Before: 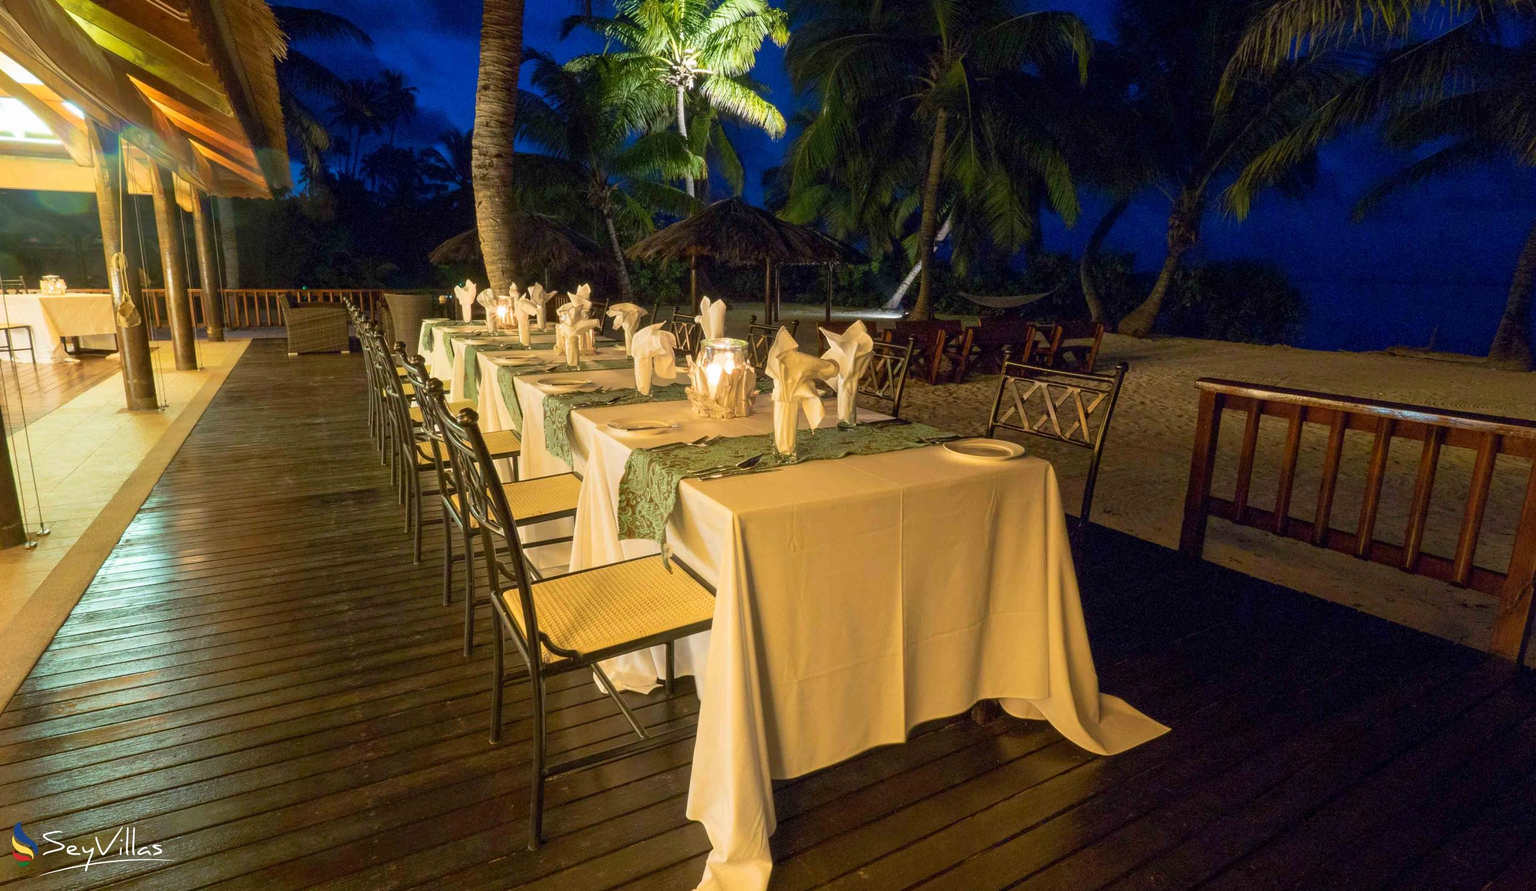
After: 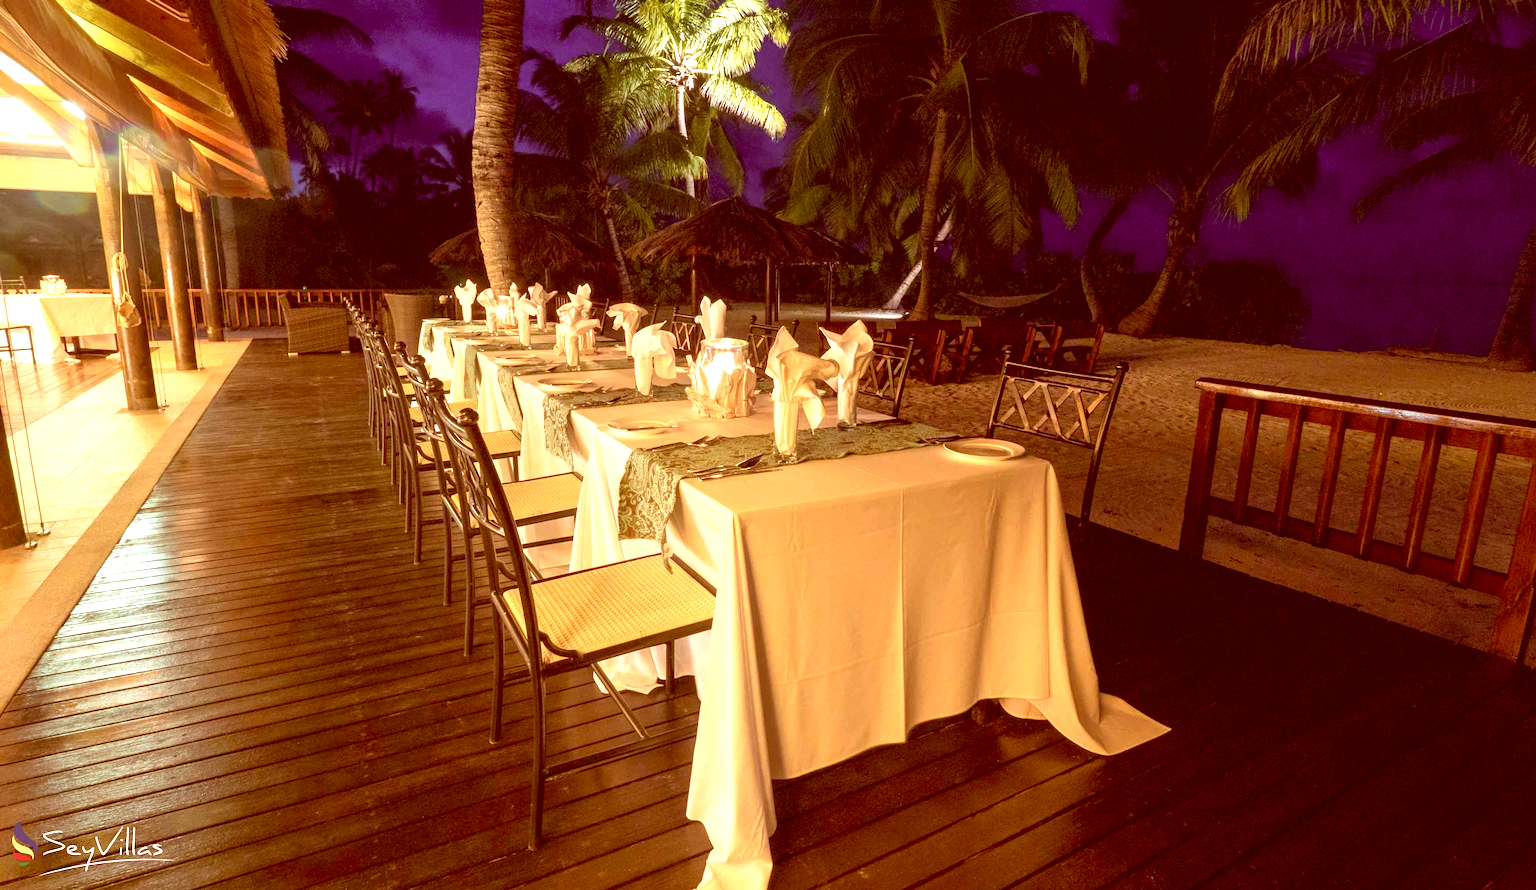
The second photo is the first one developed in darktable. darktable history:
color correction: highlights a* 9.44, highlights b* 8.46, shadows a* 39.59, shadows b* 39.58, saturation 0.793
exposure: exposure 0.791 EV, compensate highlight preservation false
